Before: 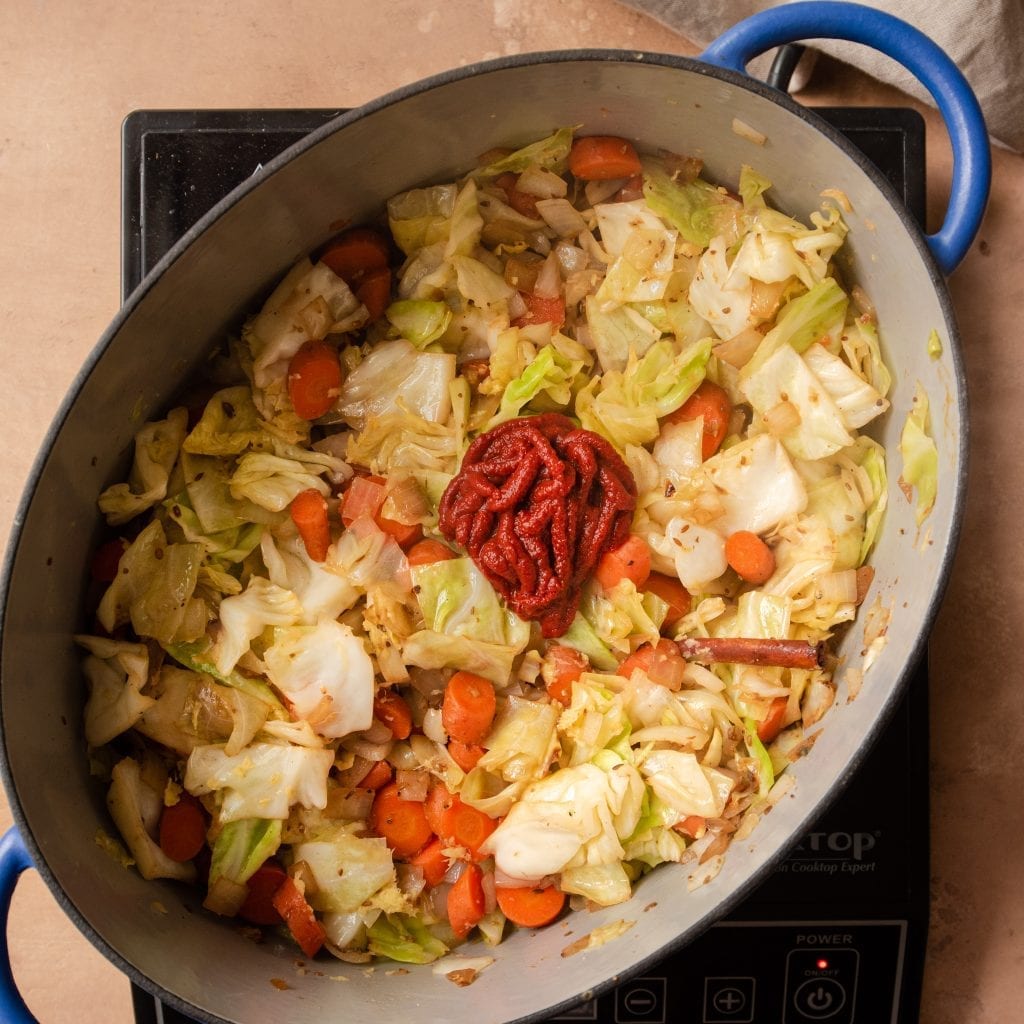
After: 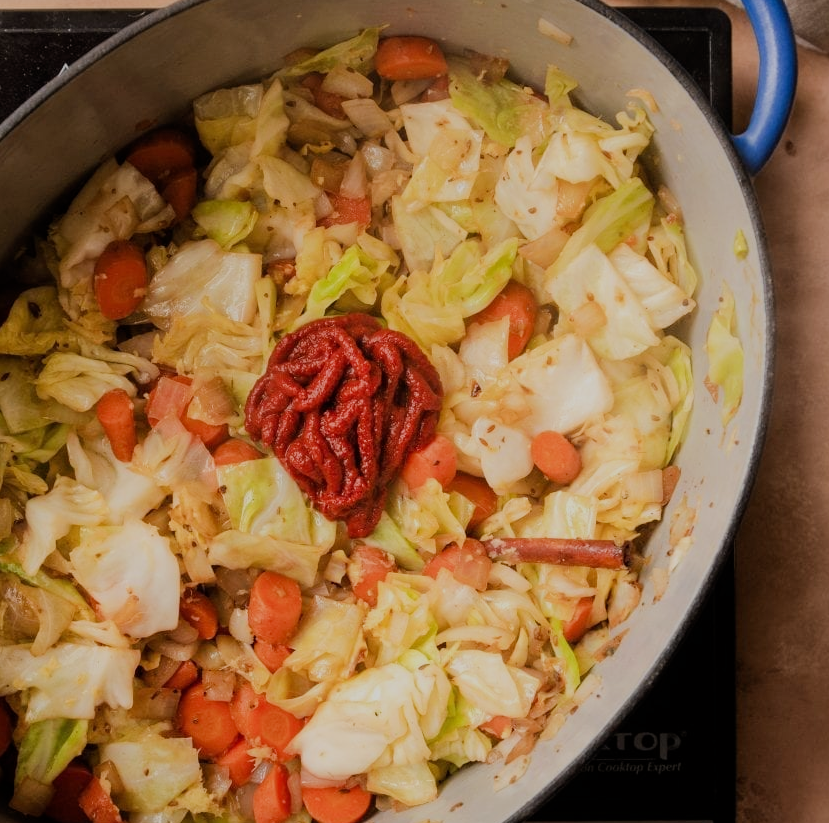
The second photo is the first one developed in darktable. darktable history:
crop: left 18.954%, top 9.807%, right 0%, bottom 9.79%
filmic rgb: black relative exposure -7.23 EV, white relative exposure 5.36 EV, hardness 3.03, contrast in shadows safe
